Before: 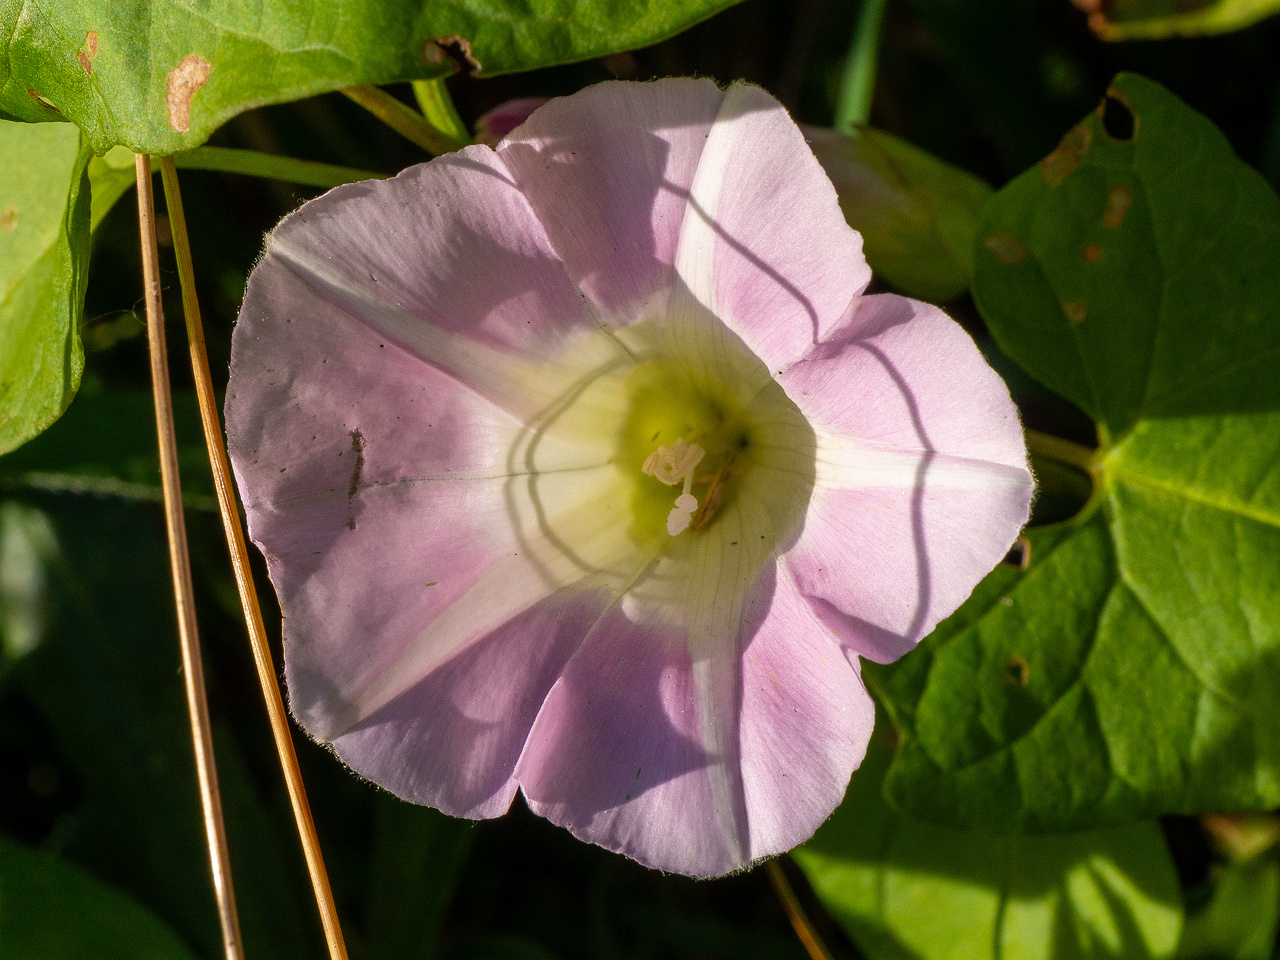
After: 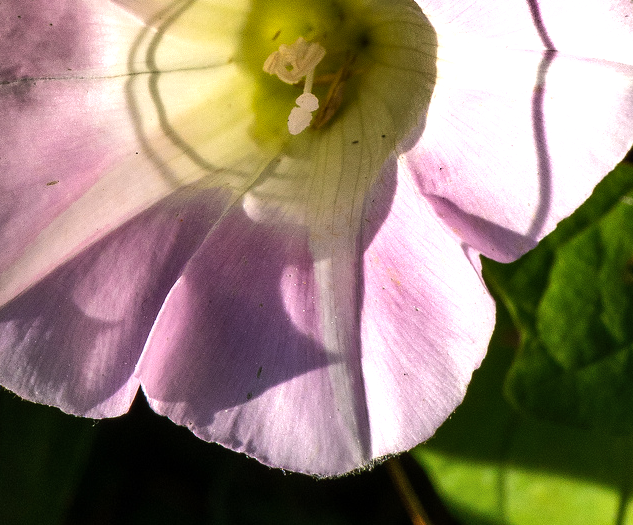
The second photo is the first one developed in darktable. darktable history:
crop: left 29.672%, top 41.786%, right 20.851%, bottom 3.487%
shadows and highlights: white point adjustment 1, soften with gaussian
tone equalizer: -8 EV -0.75 EV, -7 EV -0.7 EV, -6 EV -0.6 EV, -5 EV -0.4 EV, -3 EV 0.4 EV, -2 EV 0.6 EV, -1 EV 0.7 EV, +0 EV 0.75 EV, edges refinement/feathering 500, mask exposure compensation -1.57 EV, preserve details no
